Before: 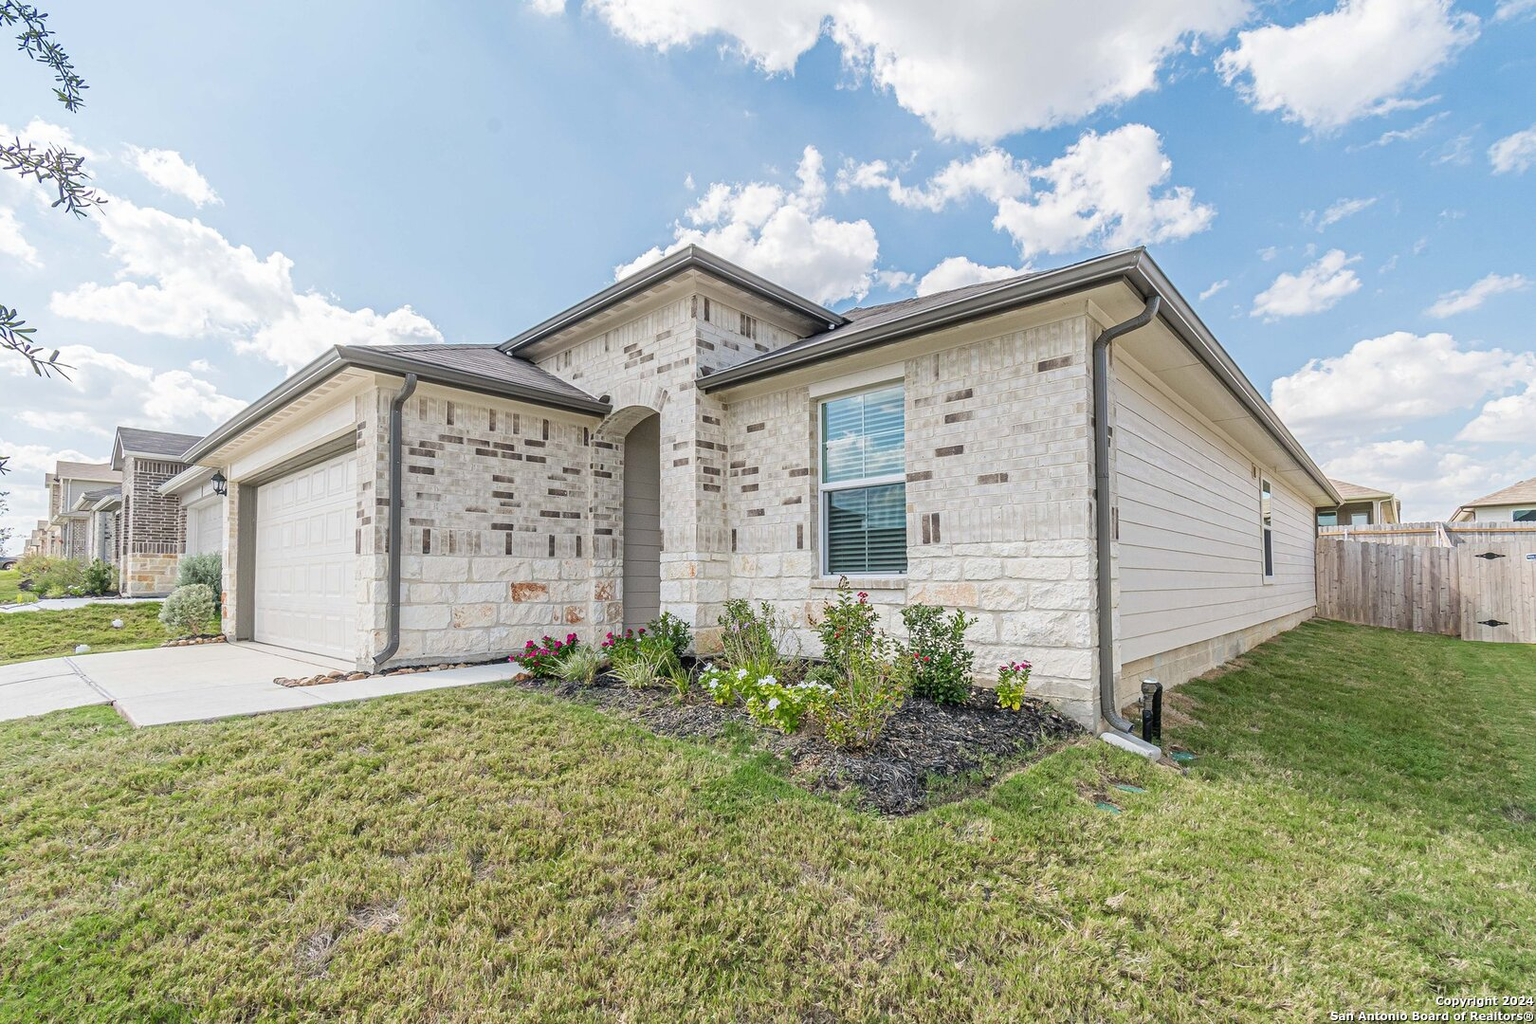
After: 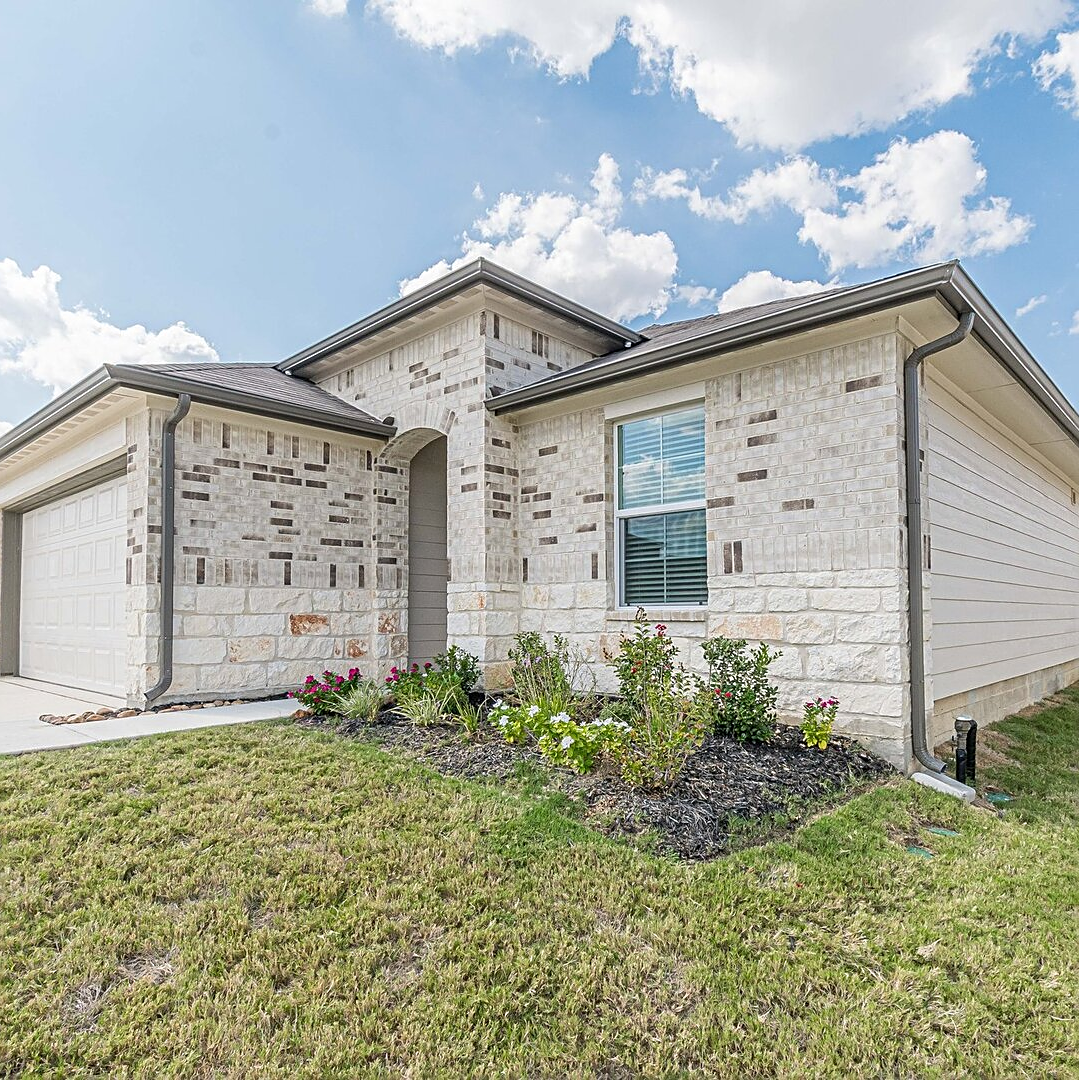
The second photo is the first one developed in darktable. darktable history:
crop: left 15.419%, right 17.914%
sharpen: on, module defaults
